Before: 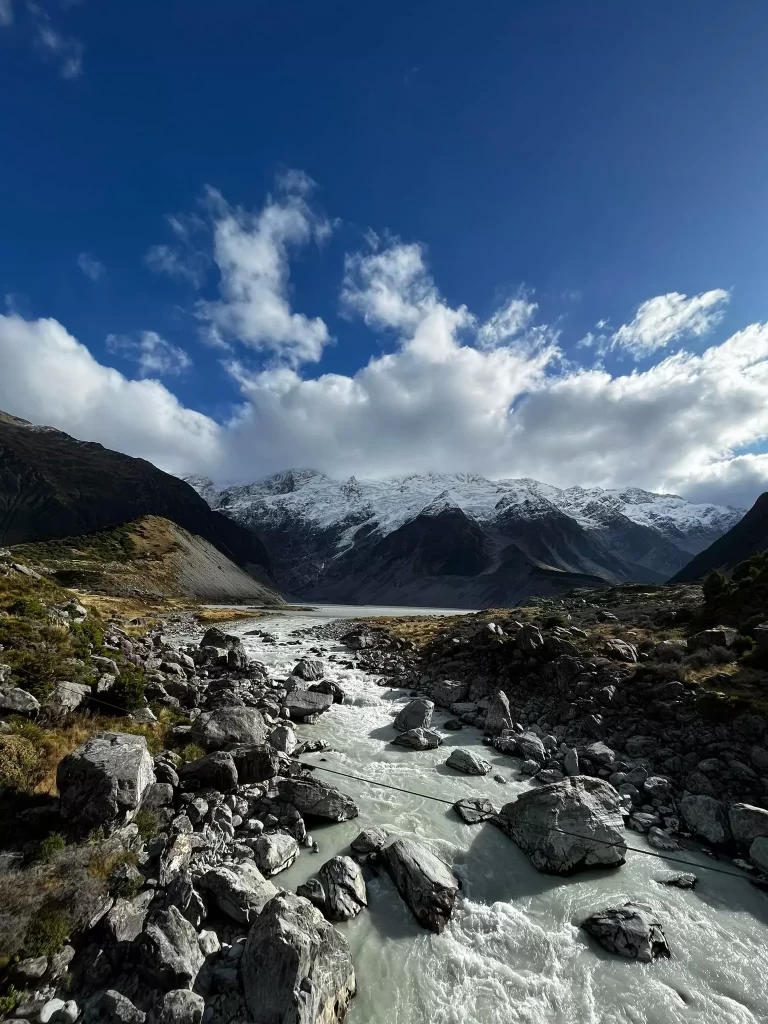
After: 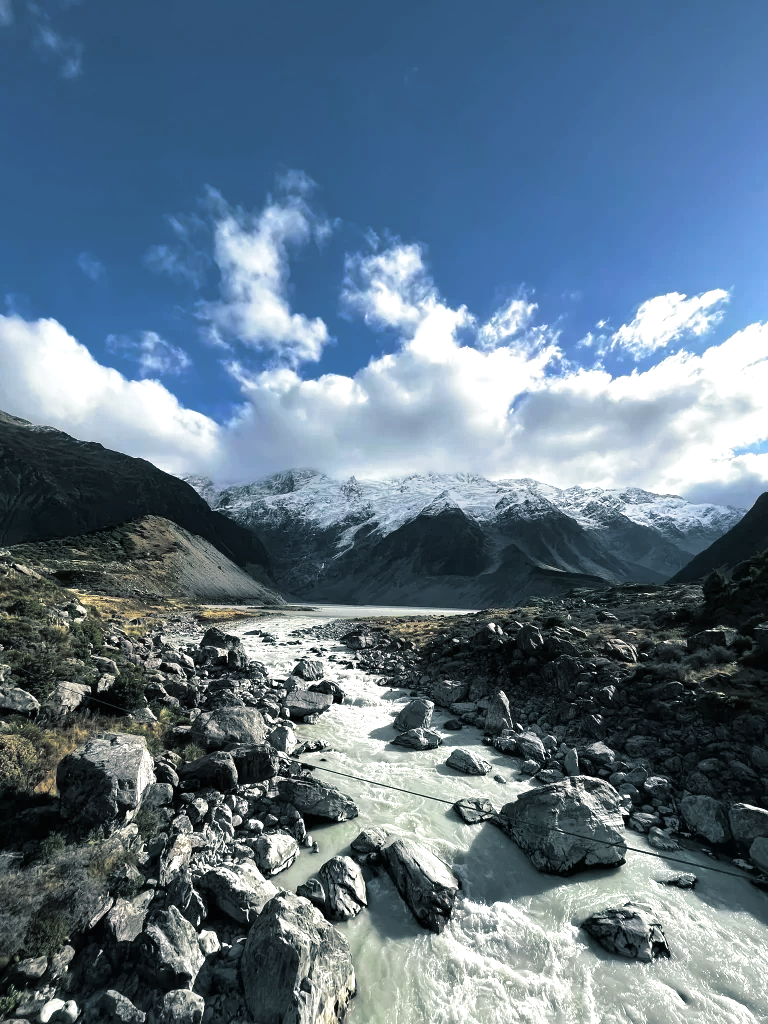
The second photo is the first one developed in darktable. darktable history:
split-toning: shadows › hue 205.2°, shadows › saturation 0.29, highlights › hue 50.4°, highlights › saturation 0.38, balance -49.9
exposure: black level correction 0, exposure 0.7 EV, compensate exposure bias true, compensate highlight preservation false
